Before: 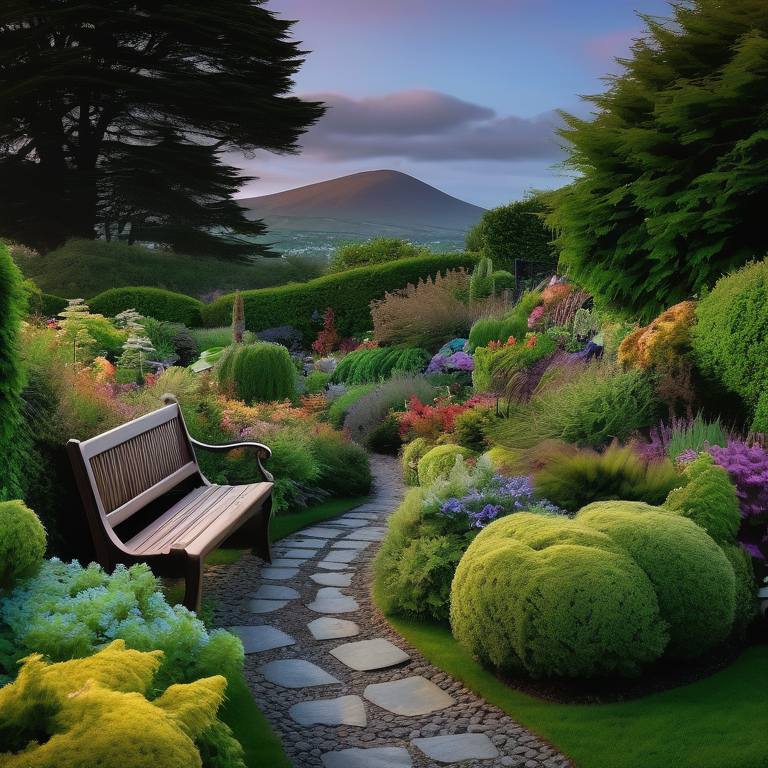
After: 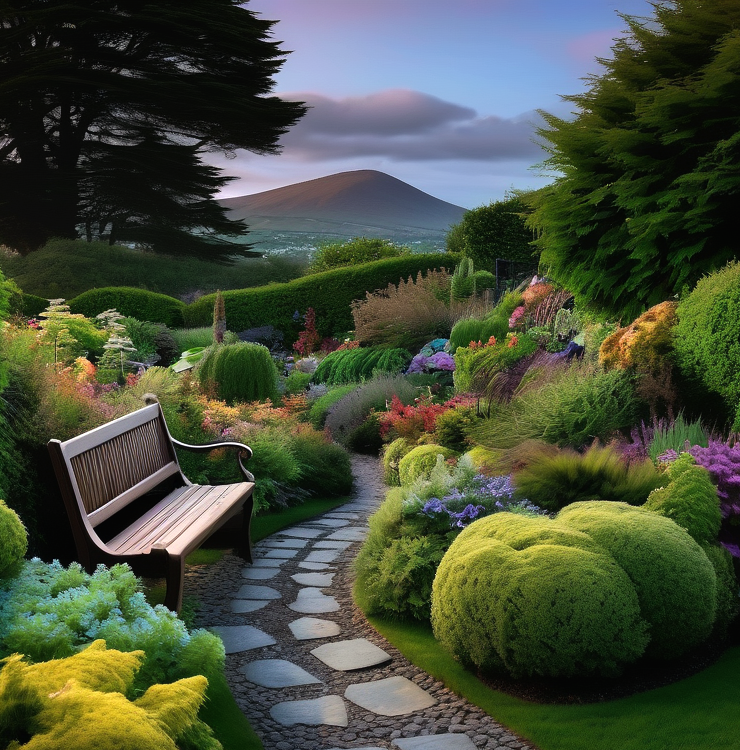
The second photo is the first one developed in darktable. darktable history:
tone equalizer: -8 EV -0.417 EV, -7 EV -0.389 EV, -6 EV -0.333 EV, -5 EV -0.222 EV, -3 EV 0.222 EV, -2 EV 0.333 EV, -1 EV 0.389 EV, +0 EV 0.417 EV, edges refinement/feathering 500, mask exposure compensation -1.57 EV, preserve details no
crop and rotate: left 2.536%, right 1.107%, bottom 2.246%
white balance: red 1, blue 1
